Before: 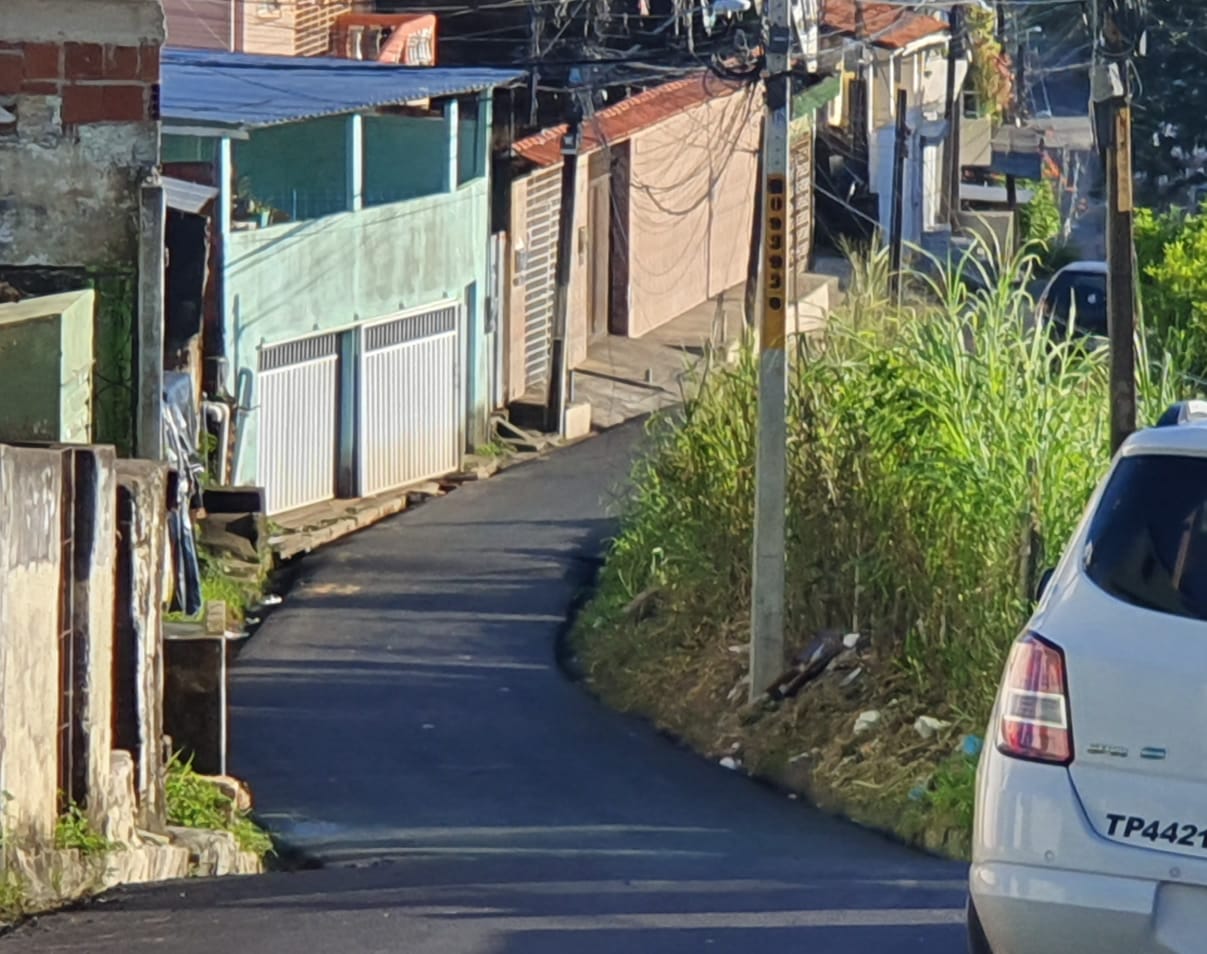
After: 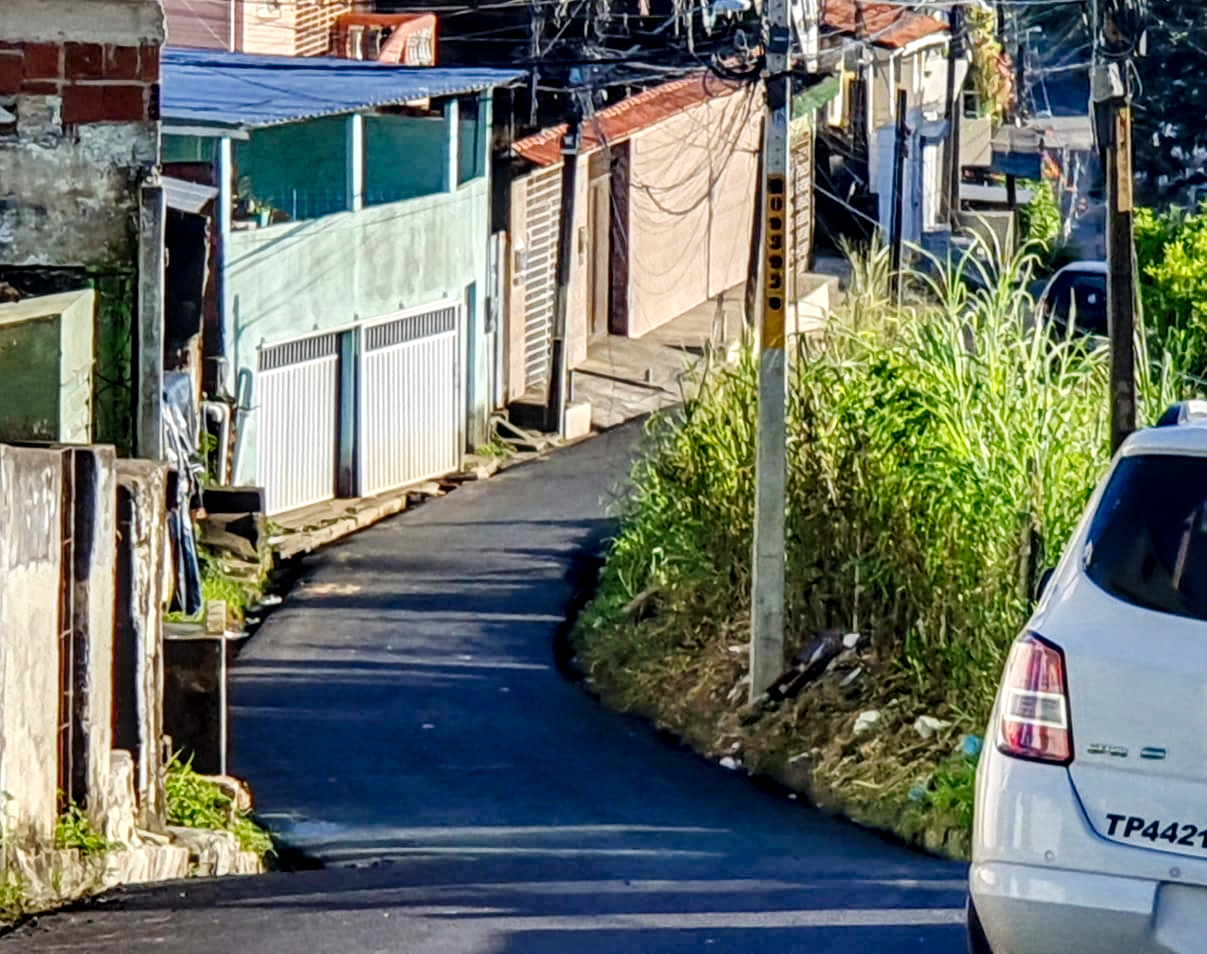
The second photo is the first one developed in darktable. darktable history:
local contrast: highlights 22%, detail 150%
tone curve: curves: ch0 [(0, 0) (0.003, 0.006) (0.011, 0.007) (0.025, 0.009) (0.044, 0.012) (0.069, 0.021) (0.1, 0.036) (0.136, 0.056) (0.177, 0.105) (0.224, 0.165) (0.277, 0.251) (0.335, 0.344) (0.399, 0.439) (0.468, 0.532) (0.543, 0.628) (0.623, 0.718) (0.709, 0.797) (0.801, 0.874) (0.898, 0.943) (1, 1)], preserve colors none
